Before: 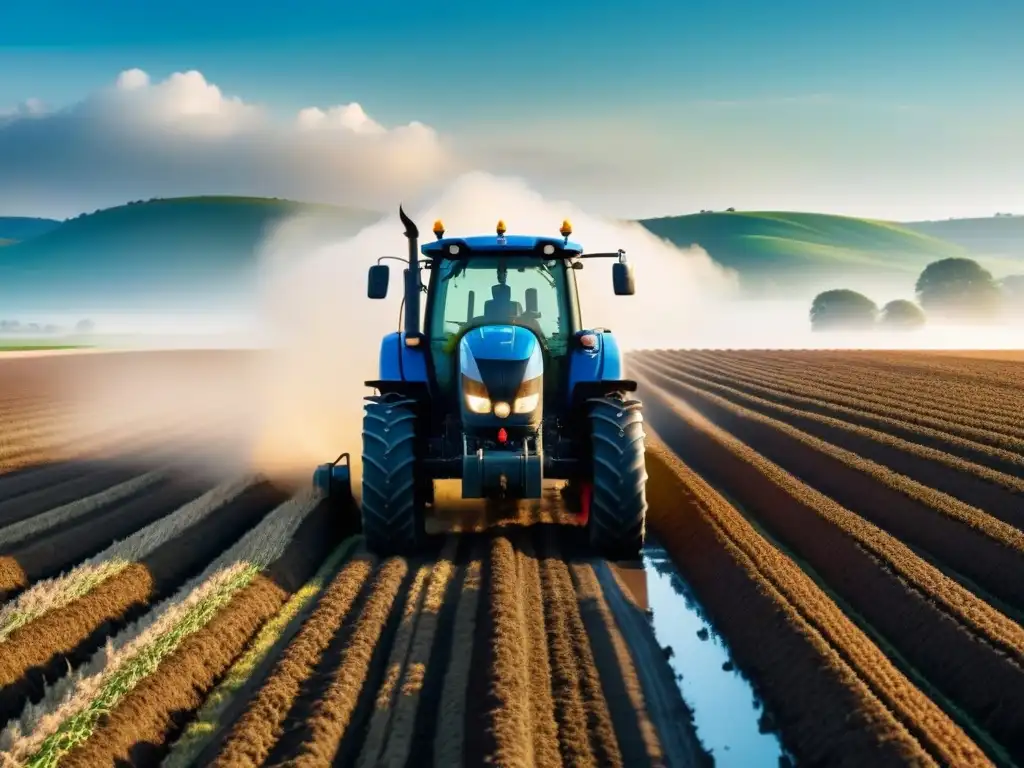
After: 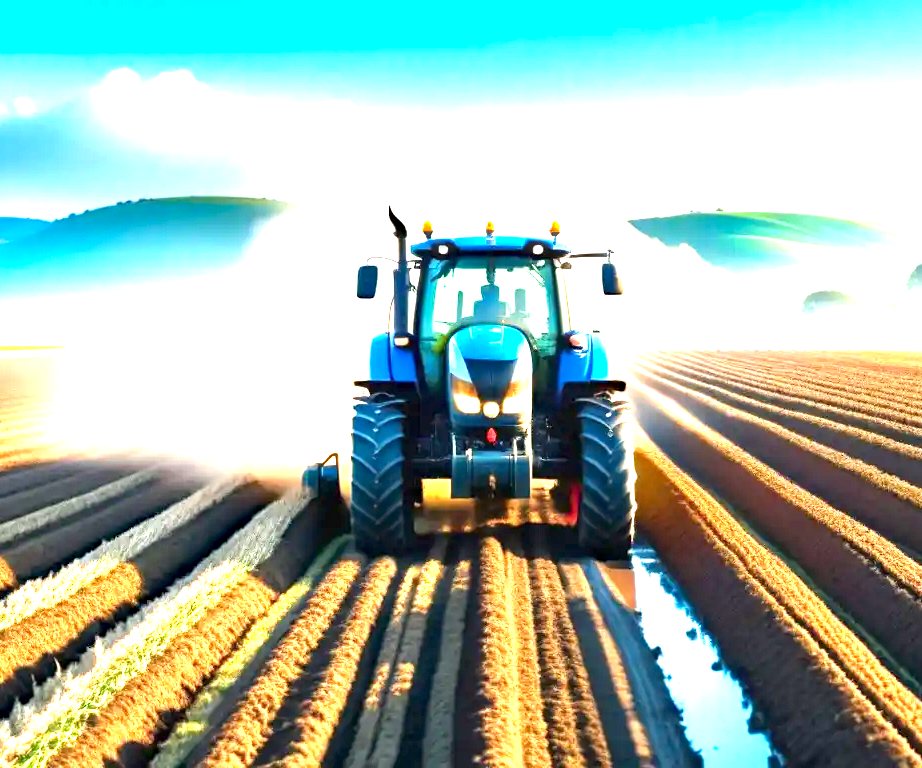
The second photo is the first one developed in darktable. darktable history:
haze removal: compatibility mode true, adaptive false
crop and rotate: left 1.088%, right 8.807%
exposure: black level correction 0, exposure 2.327 EV, compensate exposure bias true, compensate highlight preservation false
